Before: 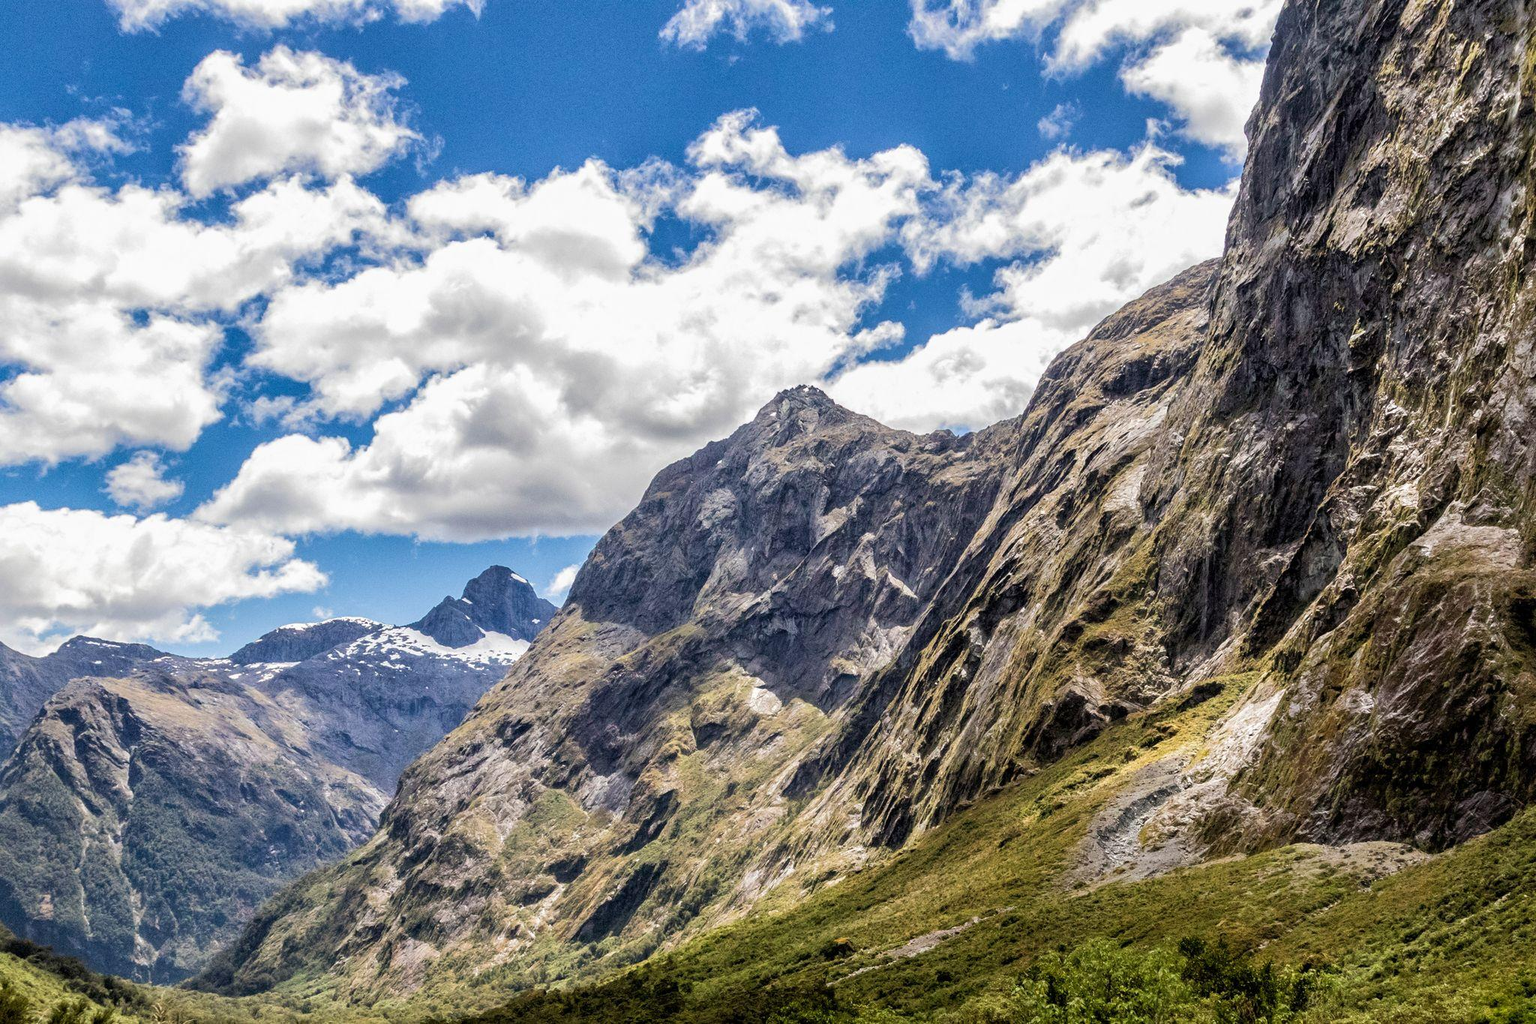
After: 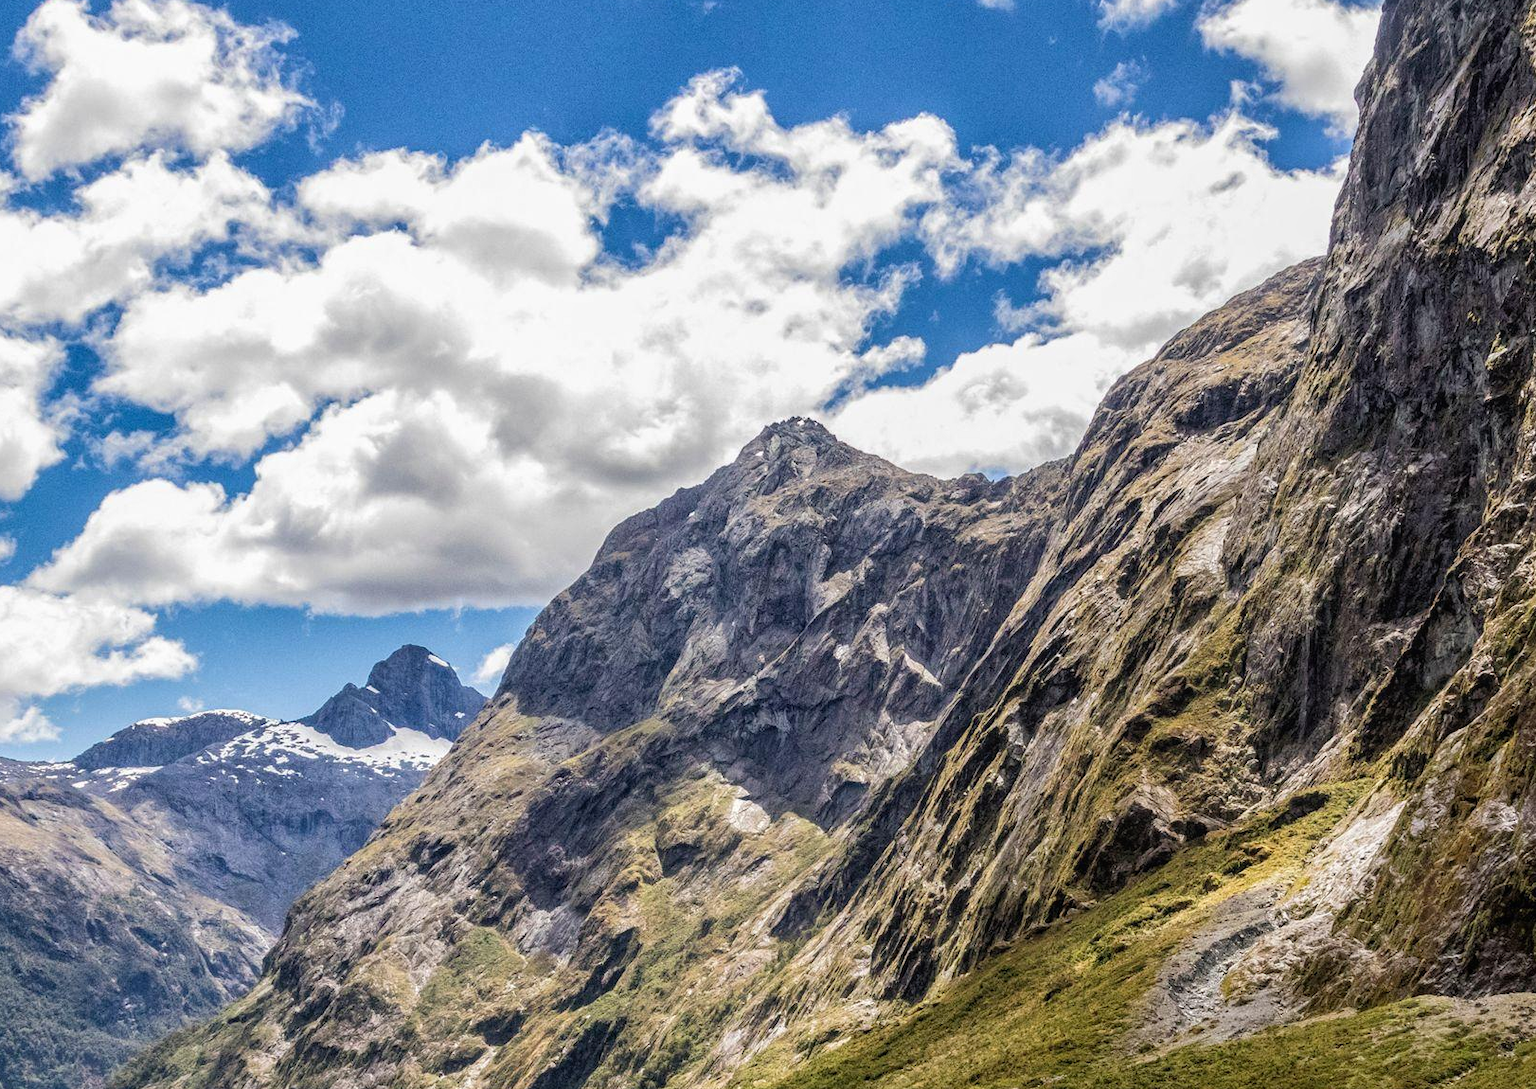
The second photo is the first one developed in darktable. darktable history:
crop: left 11.225%, top 5.381%, right 9.565%, bottom 10.314%
local contrast: detail 110%
